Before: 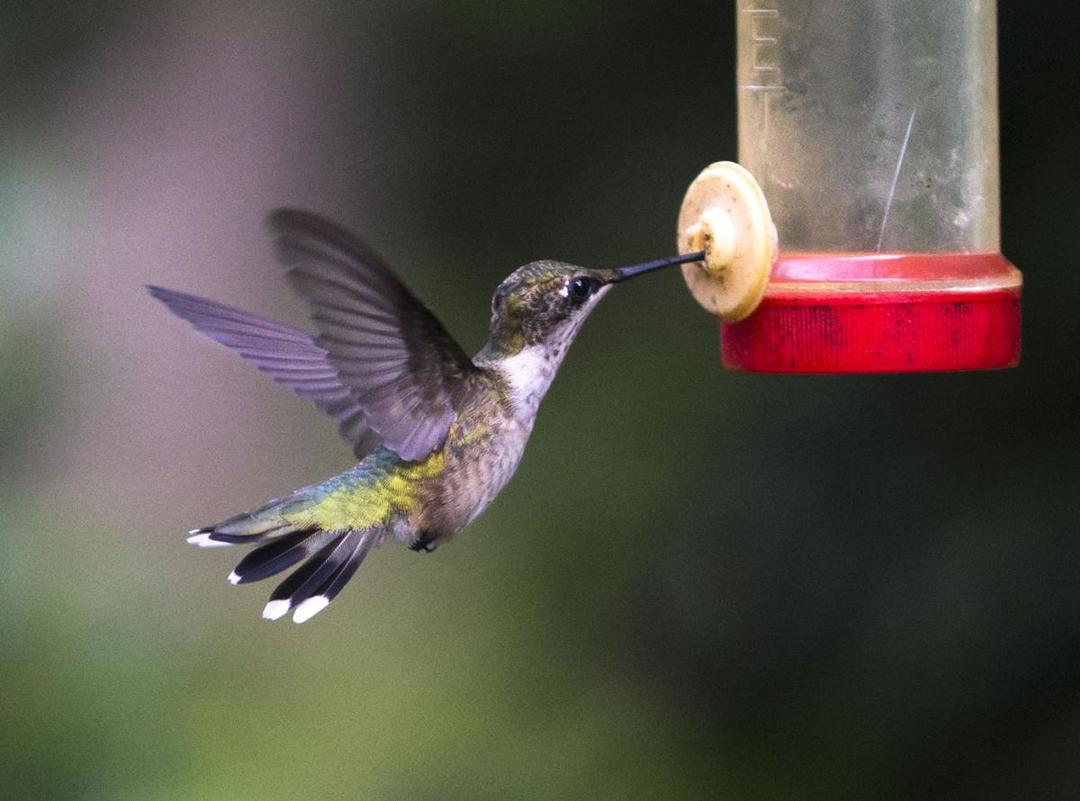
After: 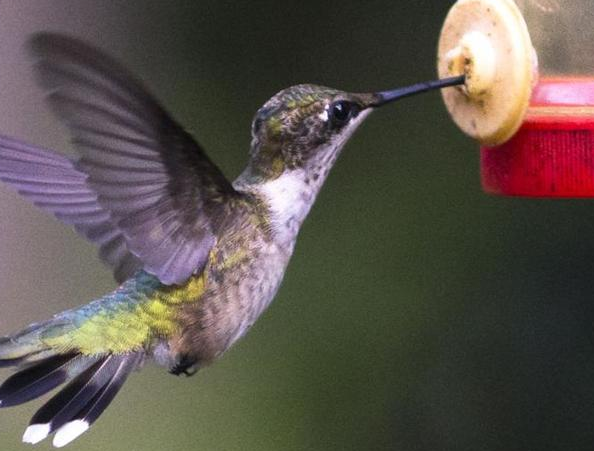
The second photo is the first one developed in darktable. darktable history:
crop and rotate: left 22.28%, top 22.056%, right 22.651%, bottom 21.631%
